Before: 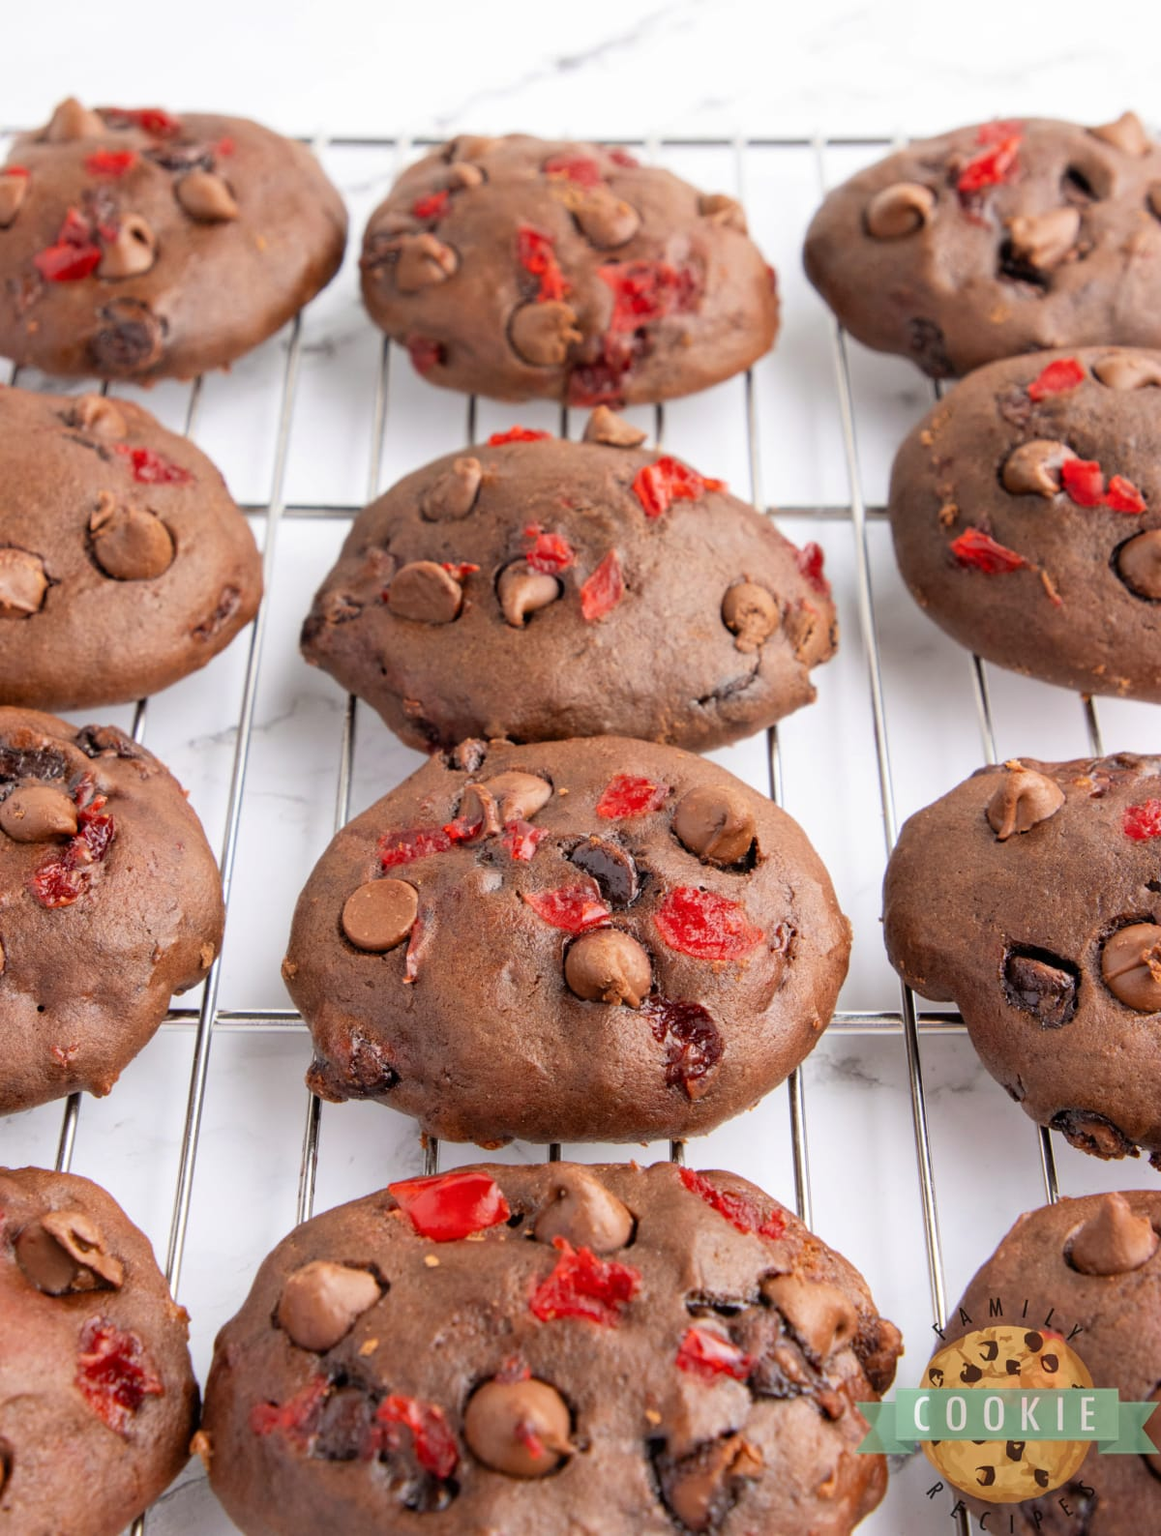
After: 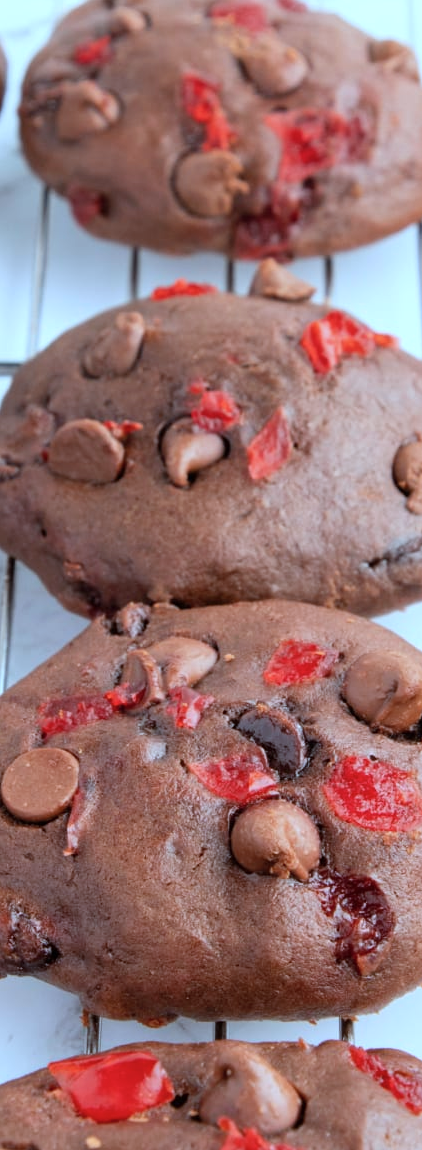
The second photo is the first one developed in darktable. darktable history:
color correction: highlights a* -9.35, highlights b* -23.15
crop and rotate: left 29.476%, top 10.214%, right 35.32%, bottom 17.333%
